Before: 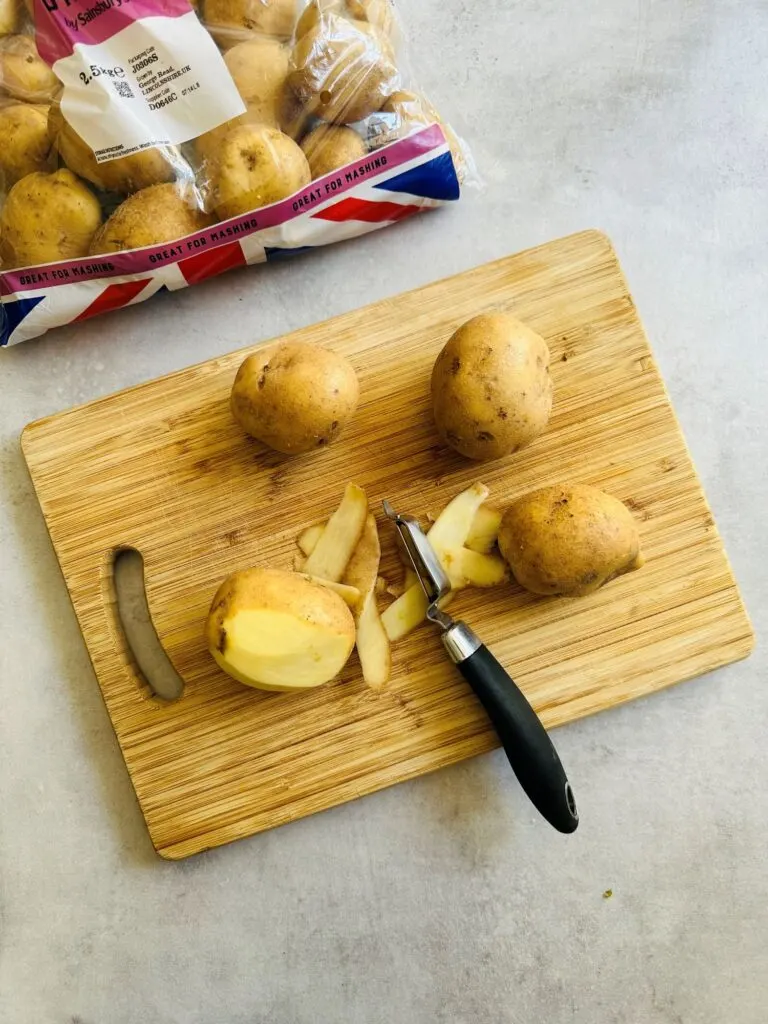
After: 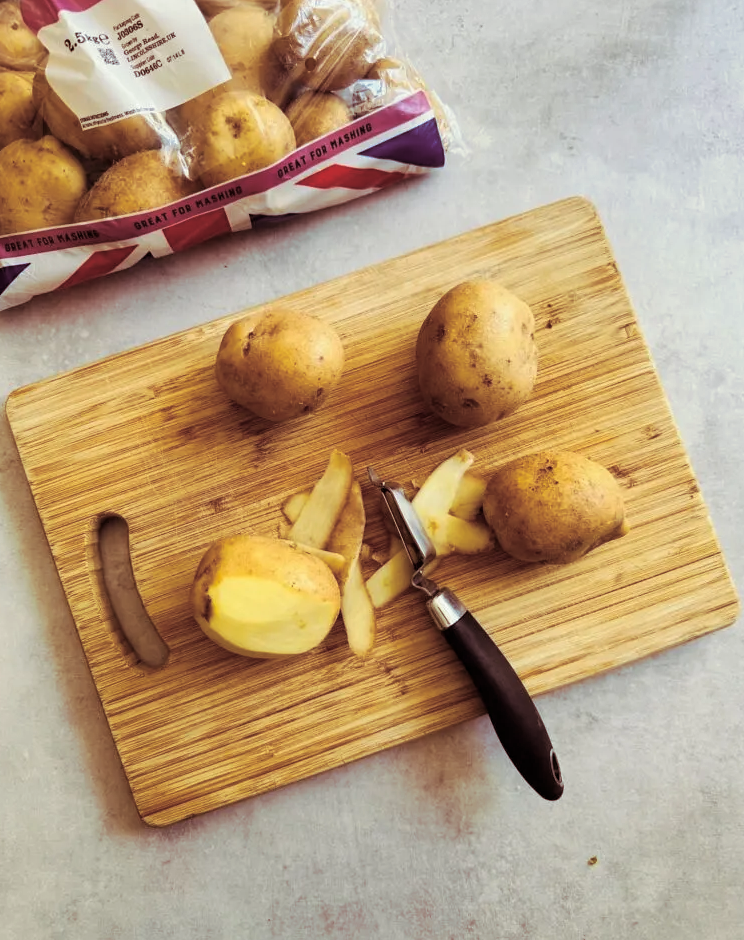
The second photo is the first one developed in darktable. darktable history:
crop: left 1.964%, top 3.251%, right 1.122%, bottom 4.933%
base curve: curves: ch0 [(0, 0) (0.283, 0.295) (1, 1)], preserve colors none
shadows and highlights: shadows -88.03, highlights -35.45, shadows color adjustment 99.15%, highlights color adjustment 0%, soften with gaussian
split-toning: on, module defaults
